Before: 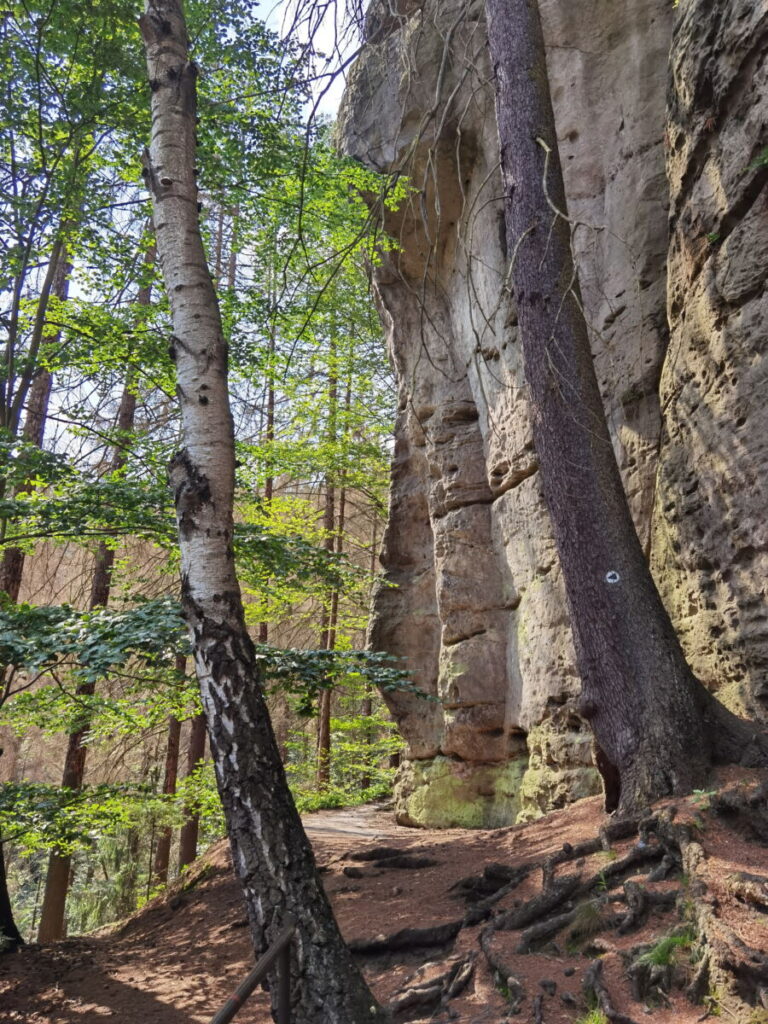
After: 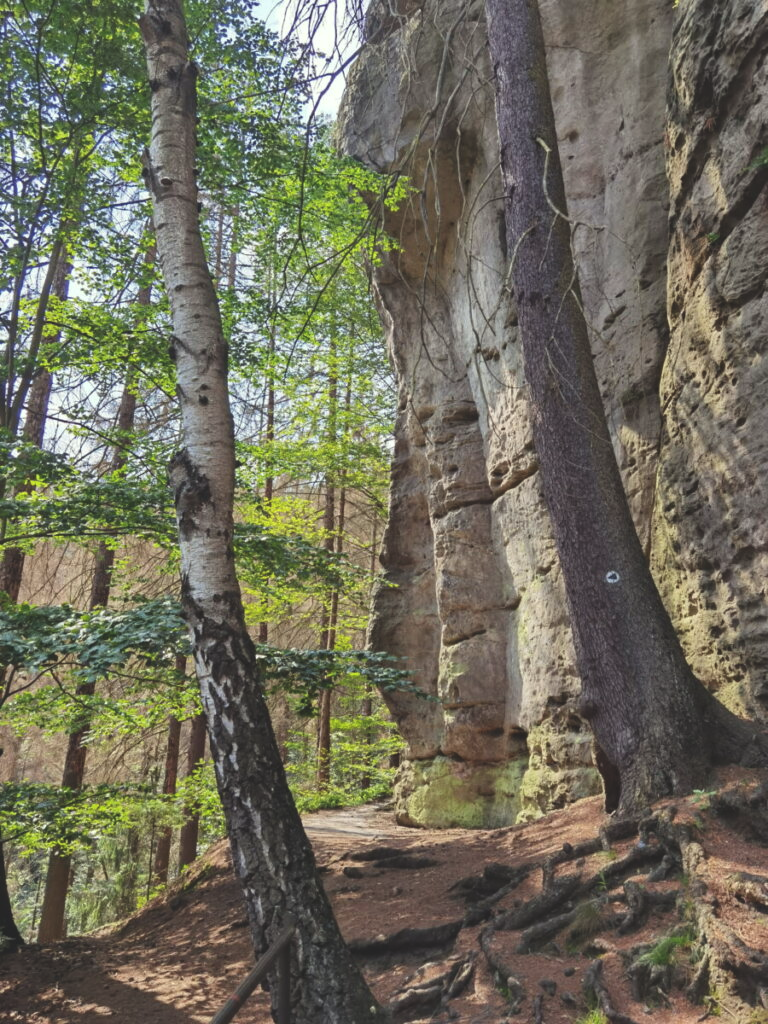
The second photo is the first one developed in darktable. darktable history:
exposure: black level correction -0.015, compensate highlight preservation false
color correction: highlights a* -2.7, highlights b* 2.57
